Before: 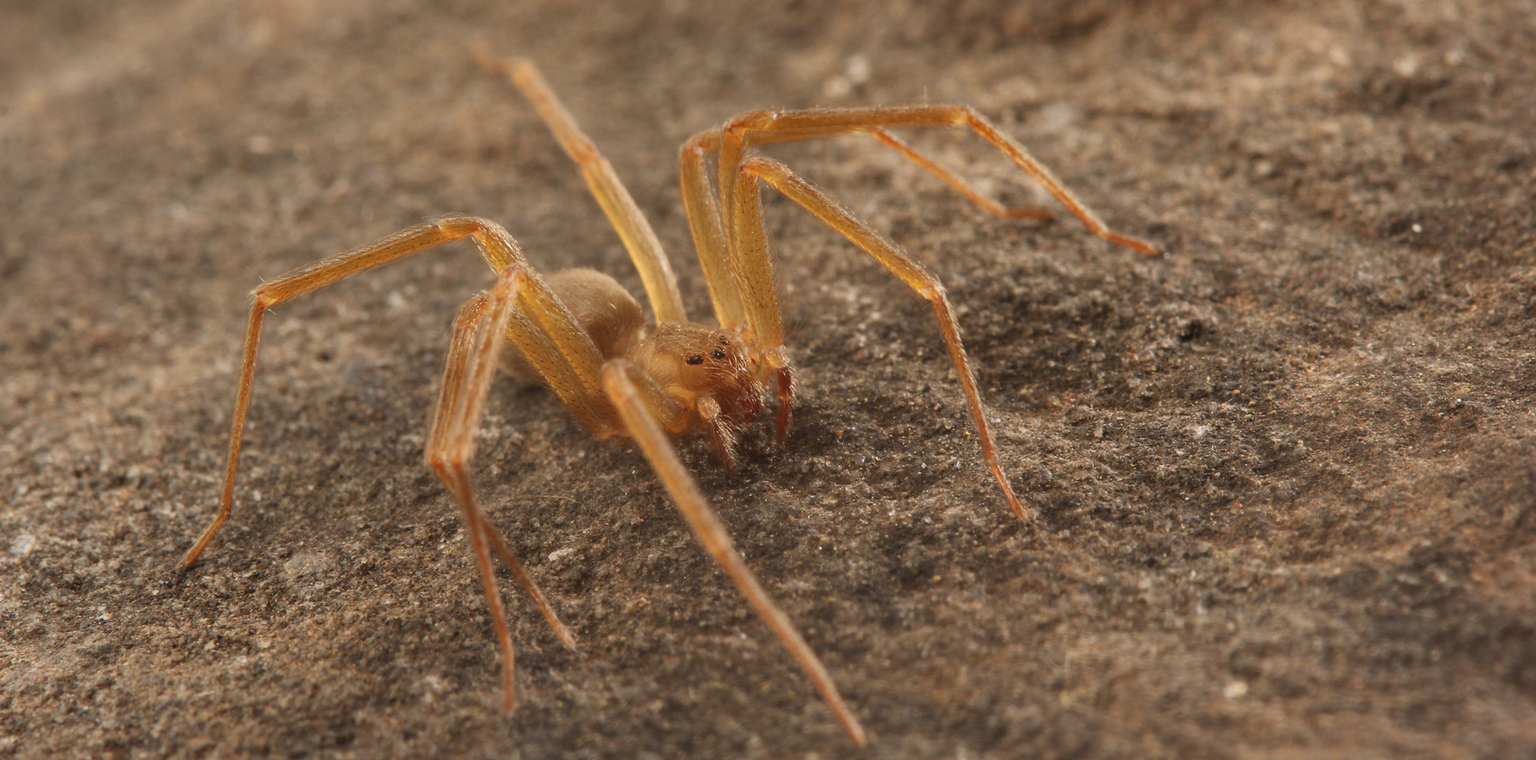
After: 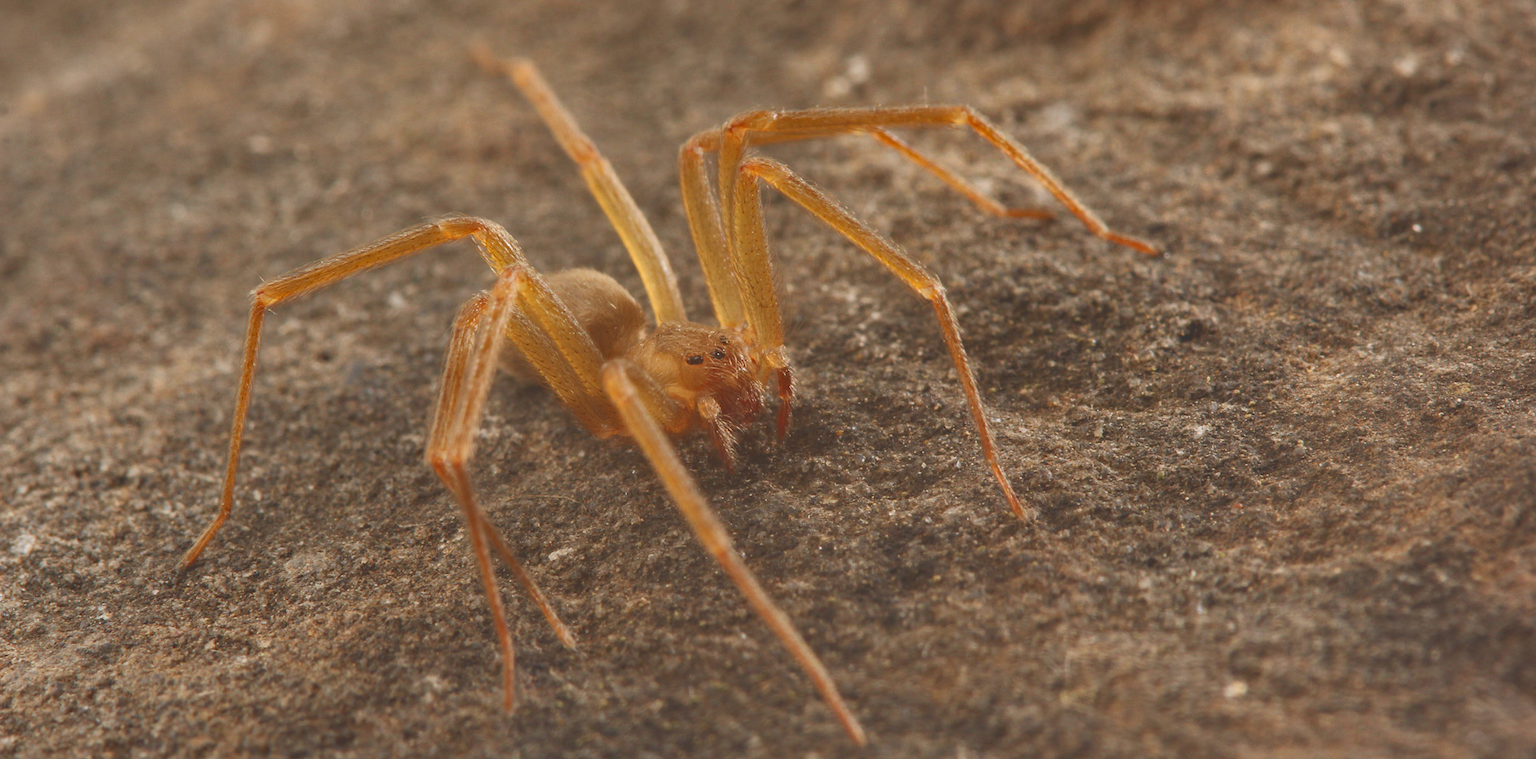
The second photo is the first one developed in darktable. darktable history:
haze removal: compatibility mode true, adaptive false
tone curve: curves: ch0 [(0, 0.211) (0.15, 0.25) (1, 0.953)], color space Lab, independent channels, preserve colors none
